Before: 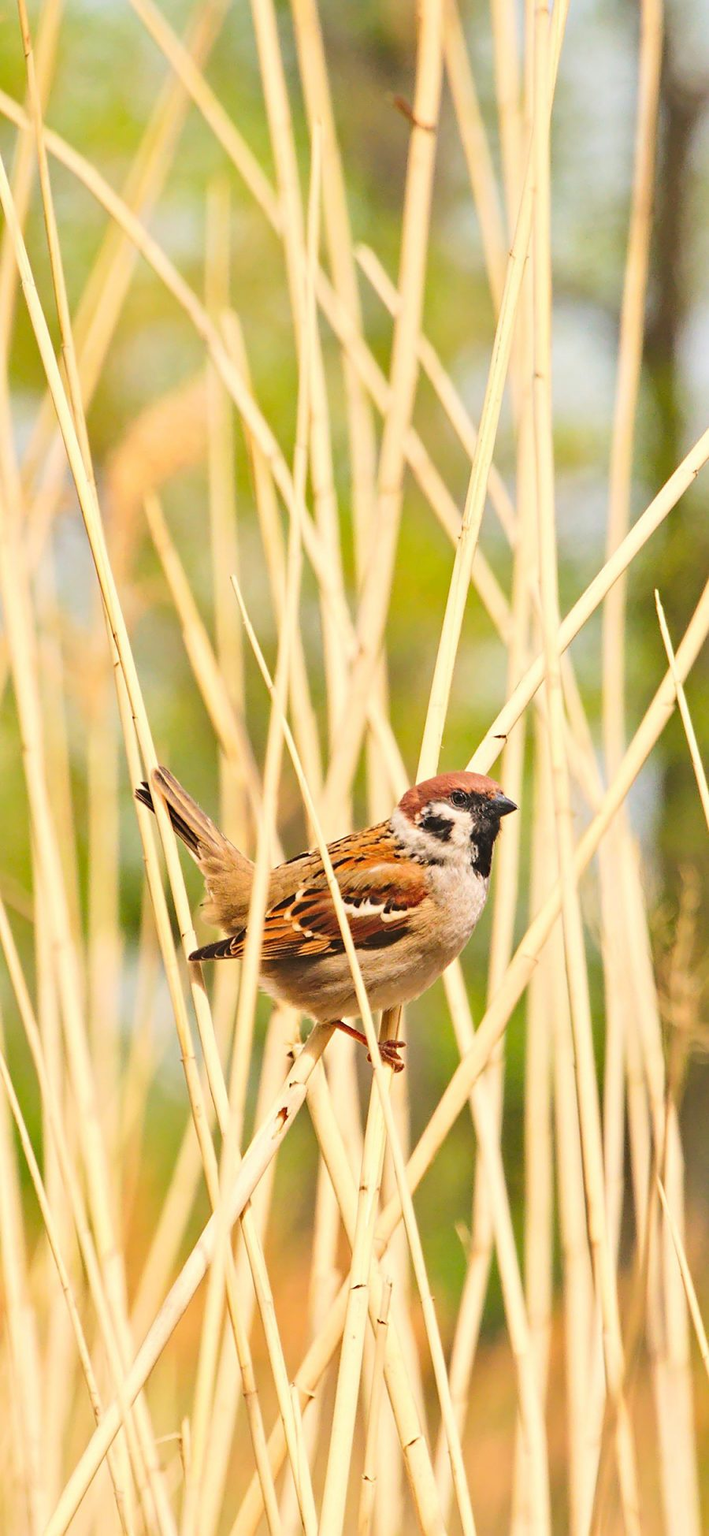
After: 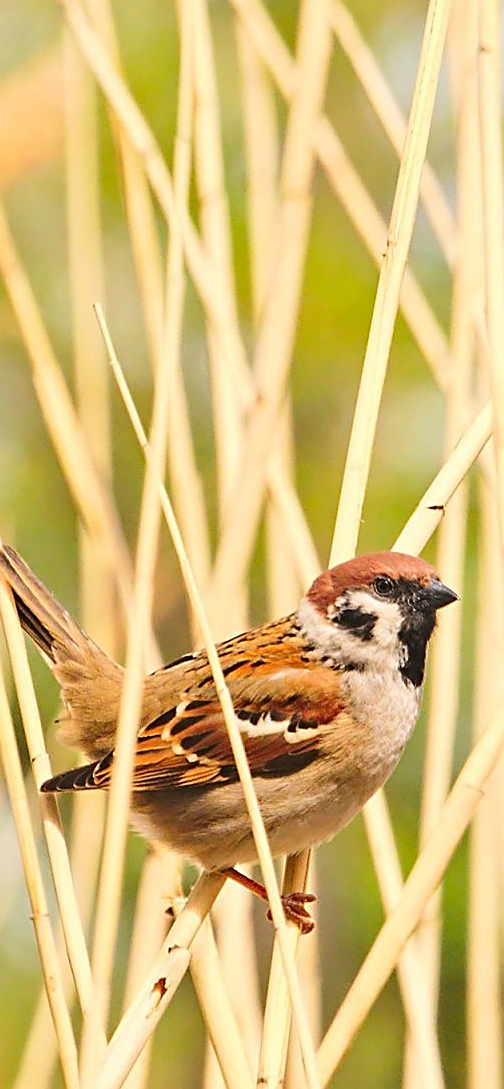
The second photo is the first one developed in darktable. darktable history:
sharpen: on, module defaults
crop and rotate: left 22.176%, top 21.922%, right 21.811%, bottom 22.171%
